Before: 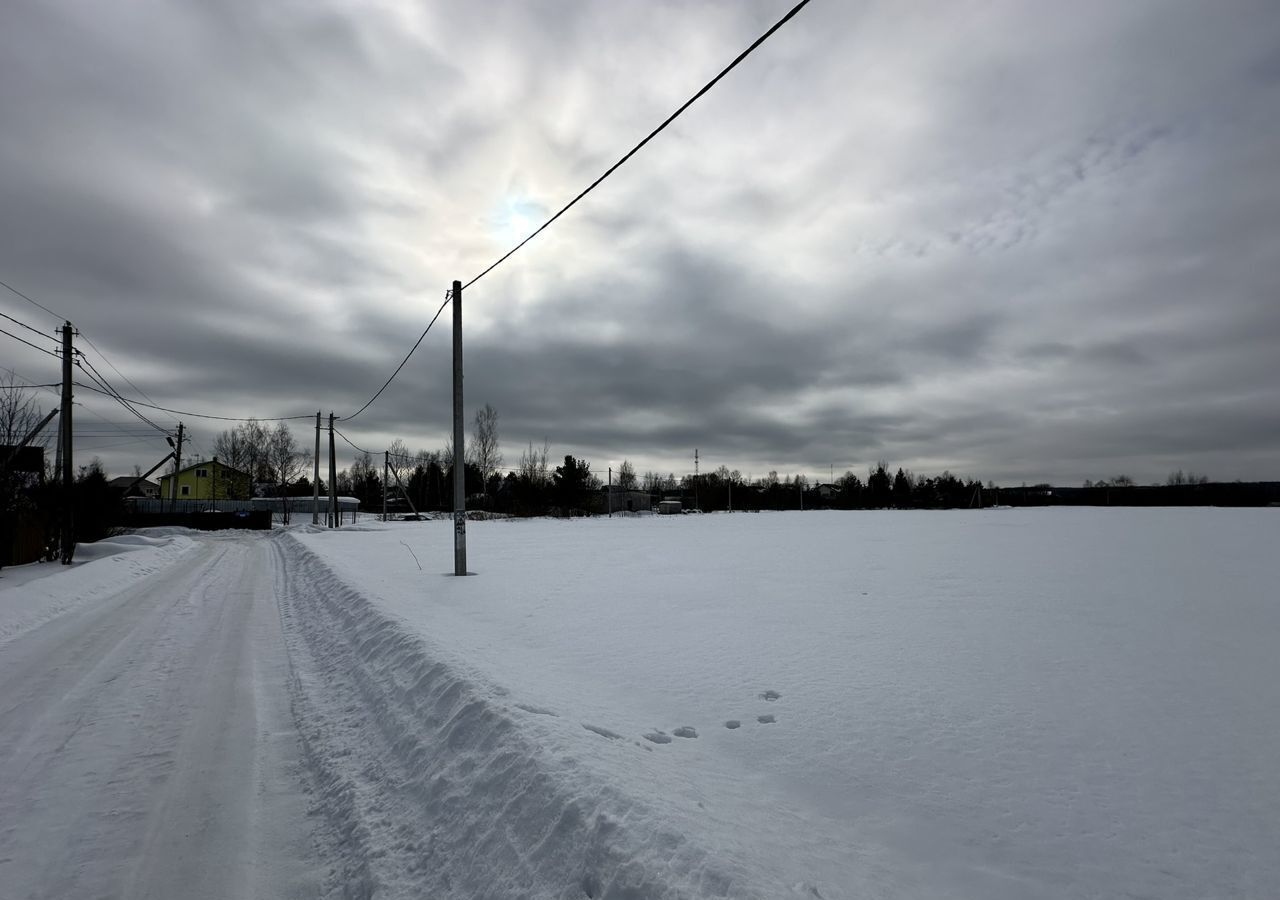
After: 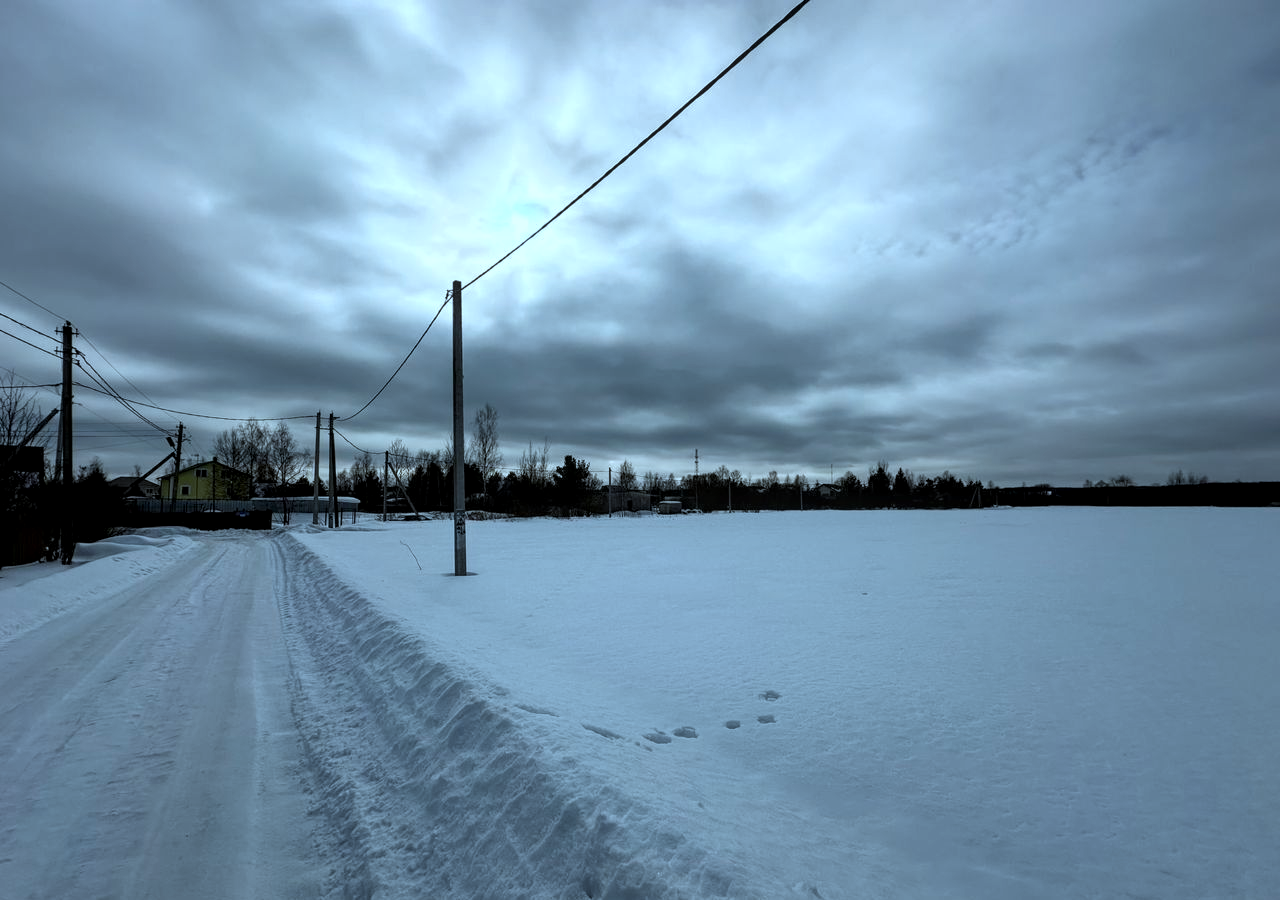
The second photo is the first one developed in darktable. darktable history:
local contrast: on, module defaults
color correction: highlights a* -9.86, highlights b* -21.14
